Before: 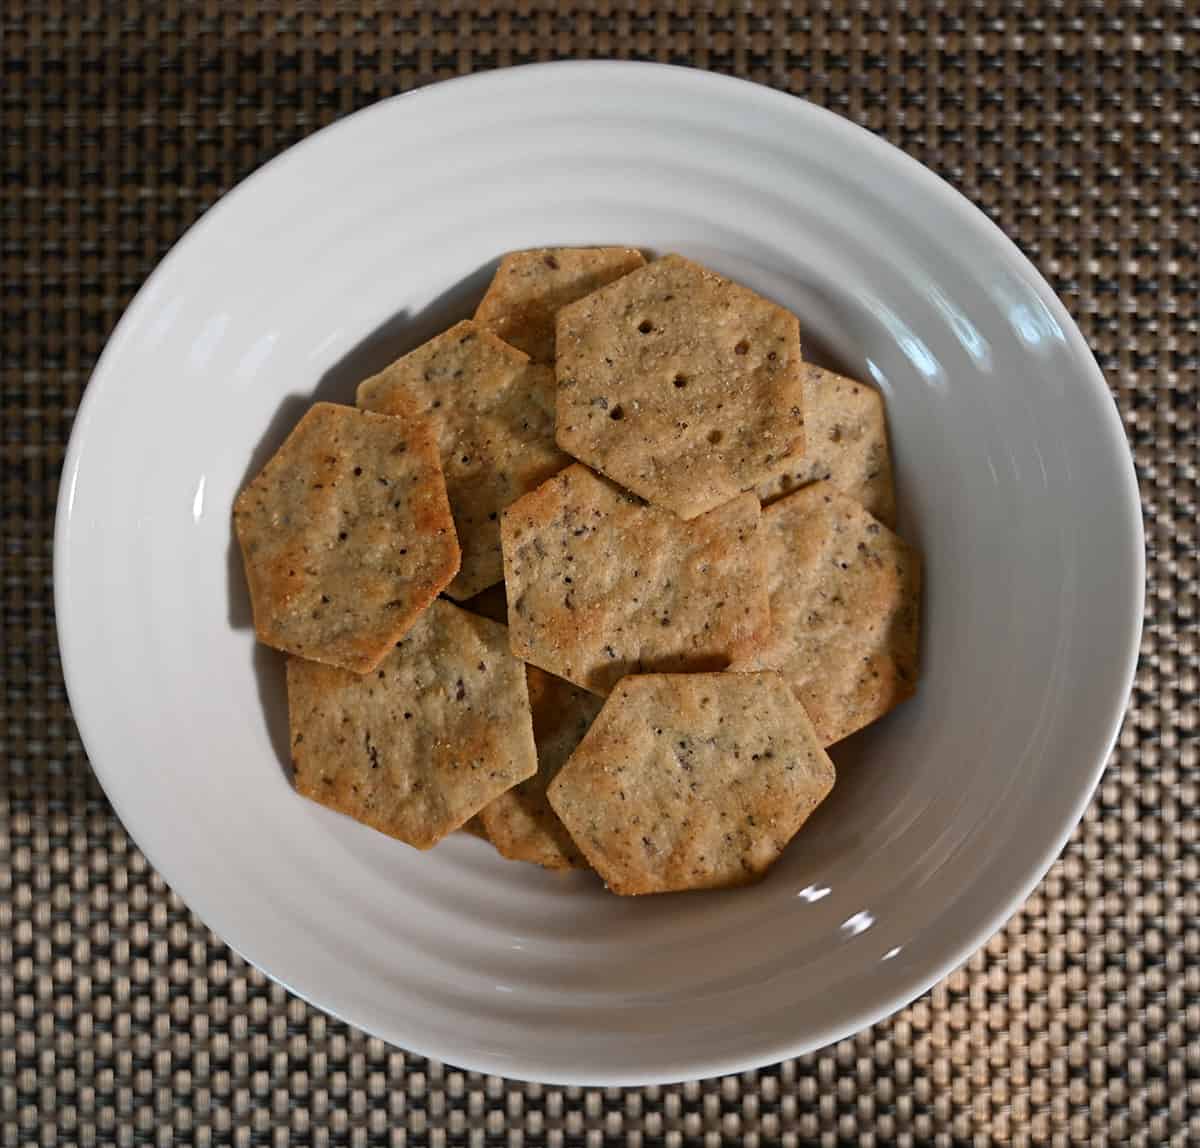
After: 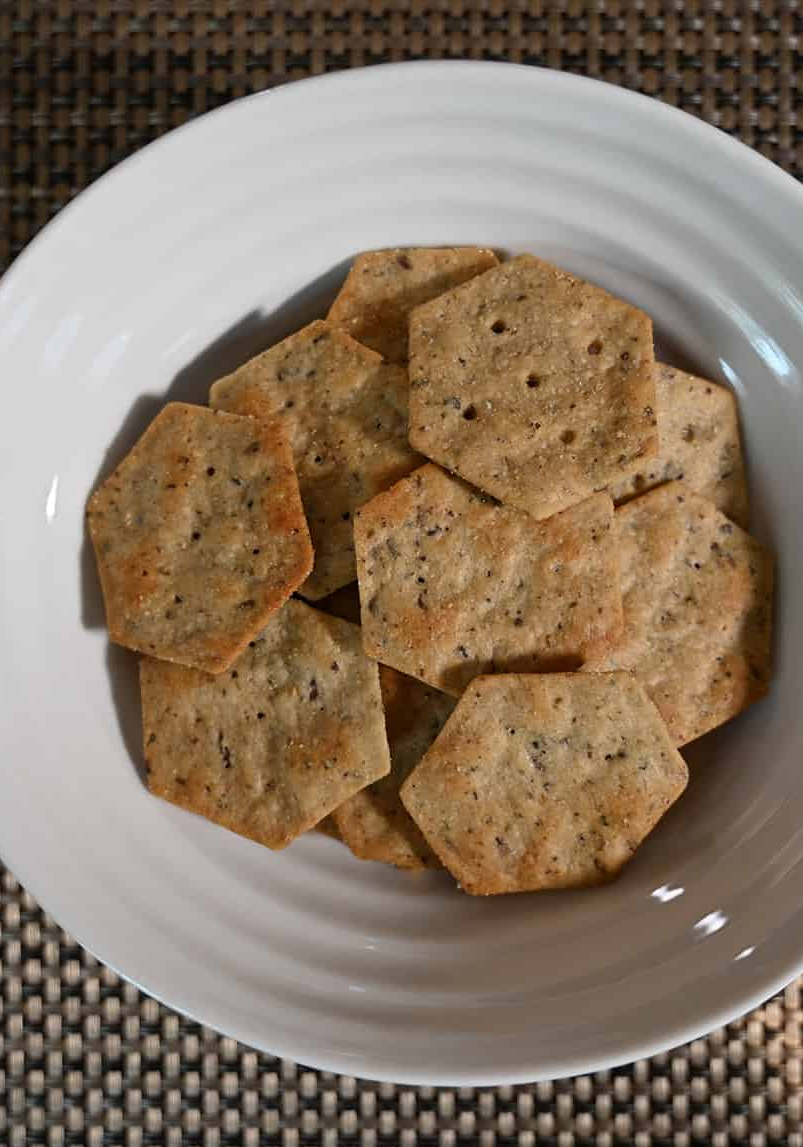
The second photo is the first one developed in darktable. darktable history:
crop and rotate: left 12.253%, right 20.817%
